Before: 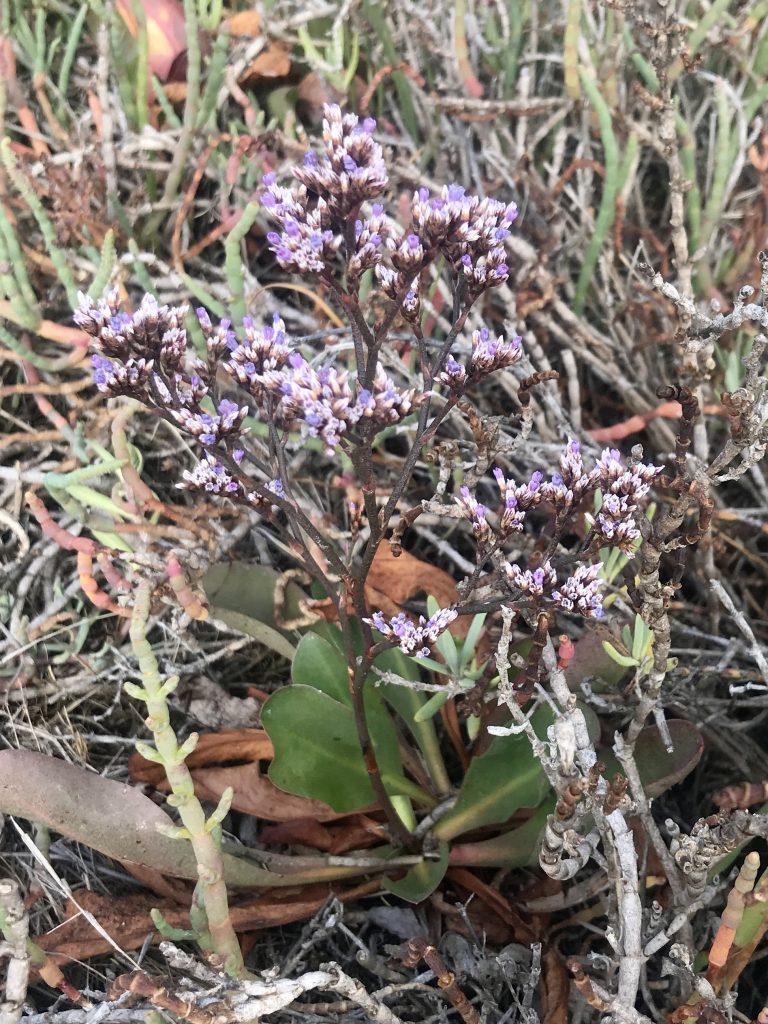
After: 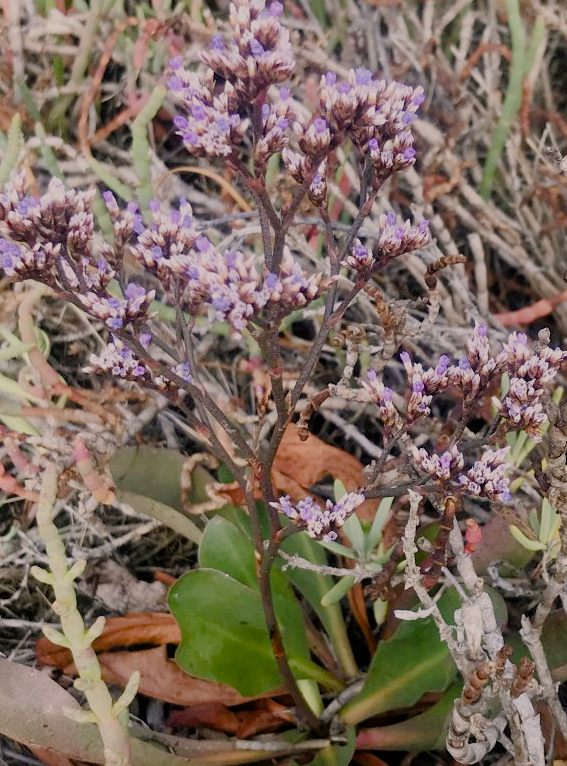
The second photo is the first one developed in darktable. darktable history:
filmic rgb: black relative exposure -6.52 EV, white relative exposure 4.73 EV, hardness 3.14, contrast 0.804
color correction: highlights a* 5.81, highlights b* 4.87
crop and rotate: left 12.143%, top 11.408%, right 13.951%, bottom 13.779%
color balance rgb: linear chroma grading › global chroma 14.391%, perceptual saturation grading › global saturation 20%, perceptual saturation grading › highlights -50.376%, perceptual saturation grading › shadows 31.076%, global vibrance 20%
